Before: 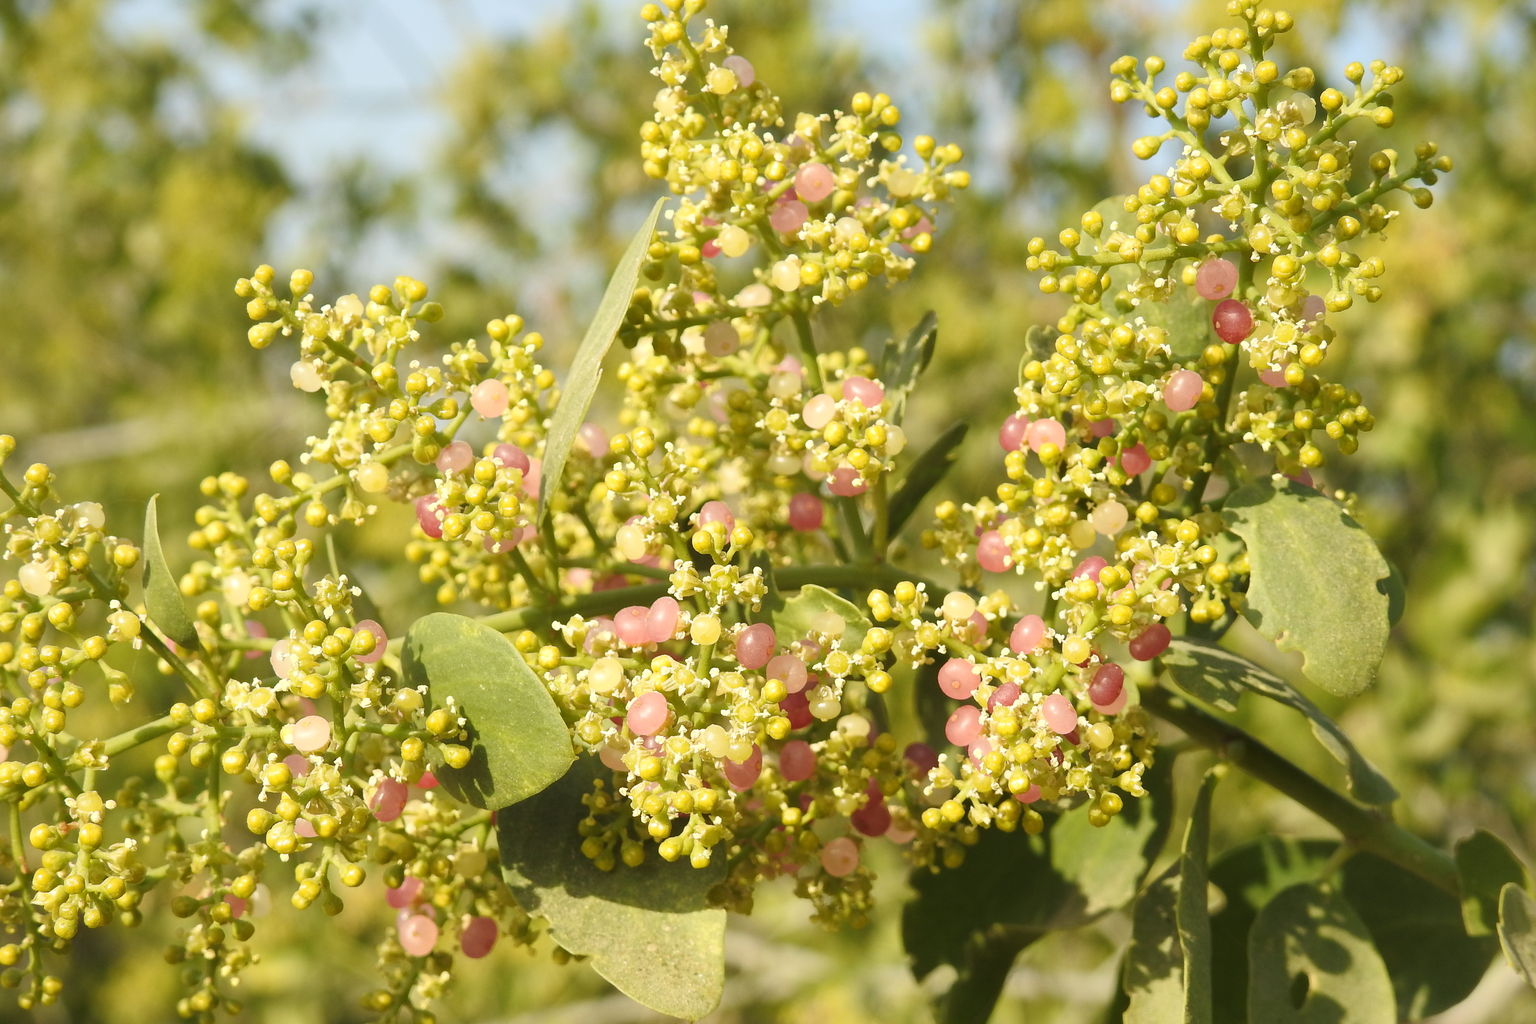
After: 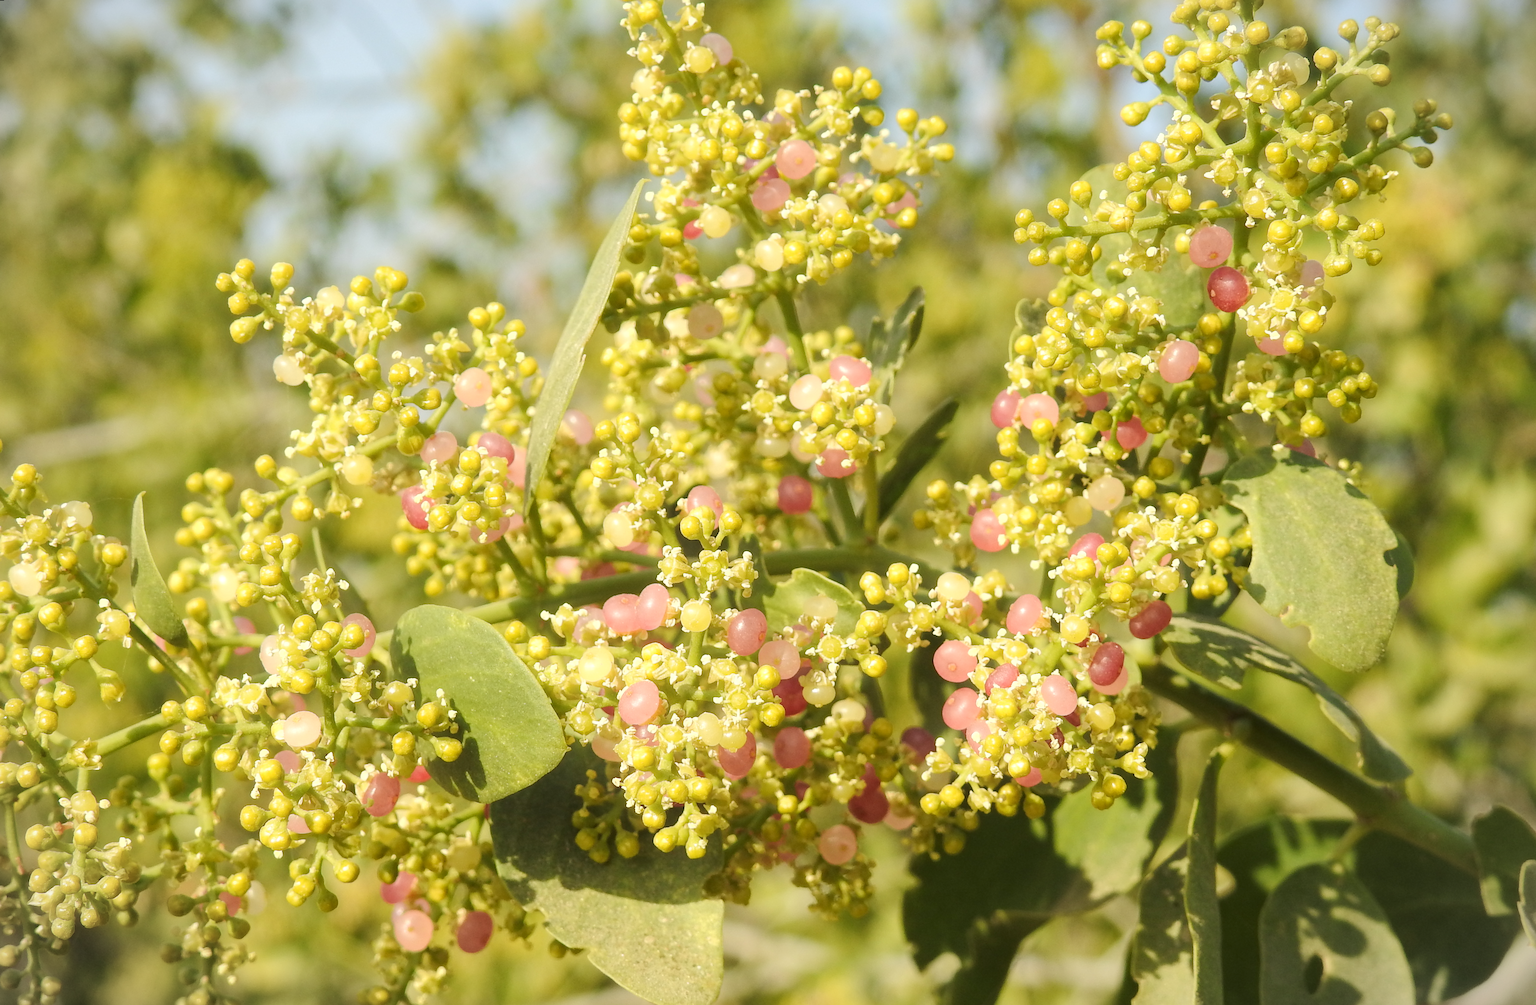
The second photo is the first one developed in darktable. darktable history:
bloom: size 9%, threshold 100%, strength 7%
vignetting: fall-off start 100%, brightness -0.282, width/height ratio 1.31
local contrast: highlights 100%, shadows 100%, detail 120%, midtone range 0.2
rotate and perspective: rotation -1.32°, lens shift (horizontal) -0.031, crop left 0.015, crop right 0.985, crop top 0.047, crop bottom 0.982
base curve: curves: ch0 [(0, 0) (0.262, 0.32) (0.722, 0.705) (1, 1)]
